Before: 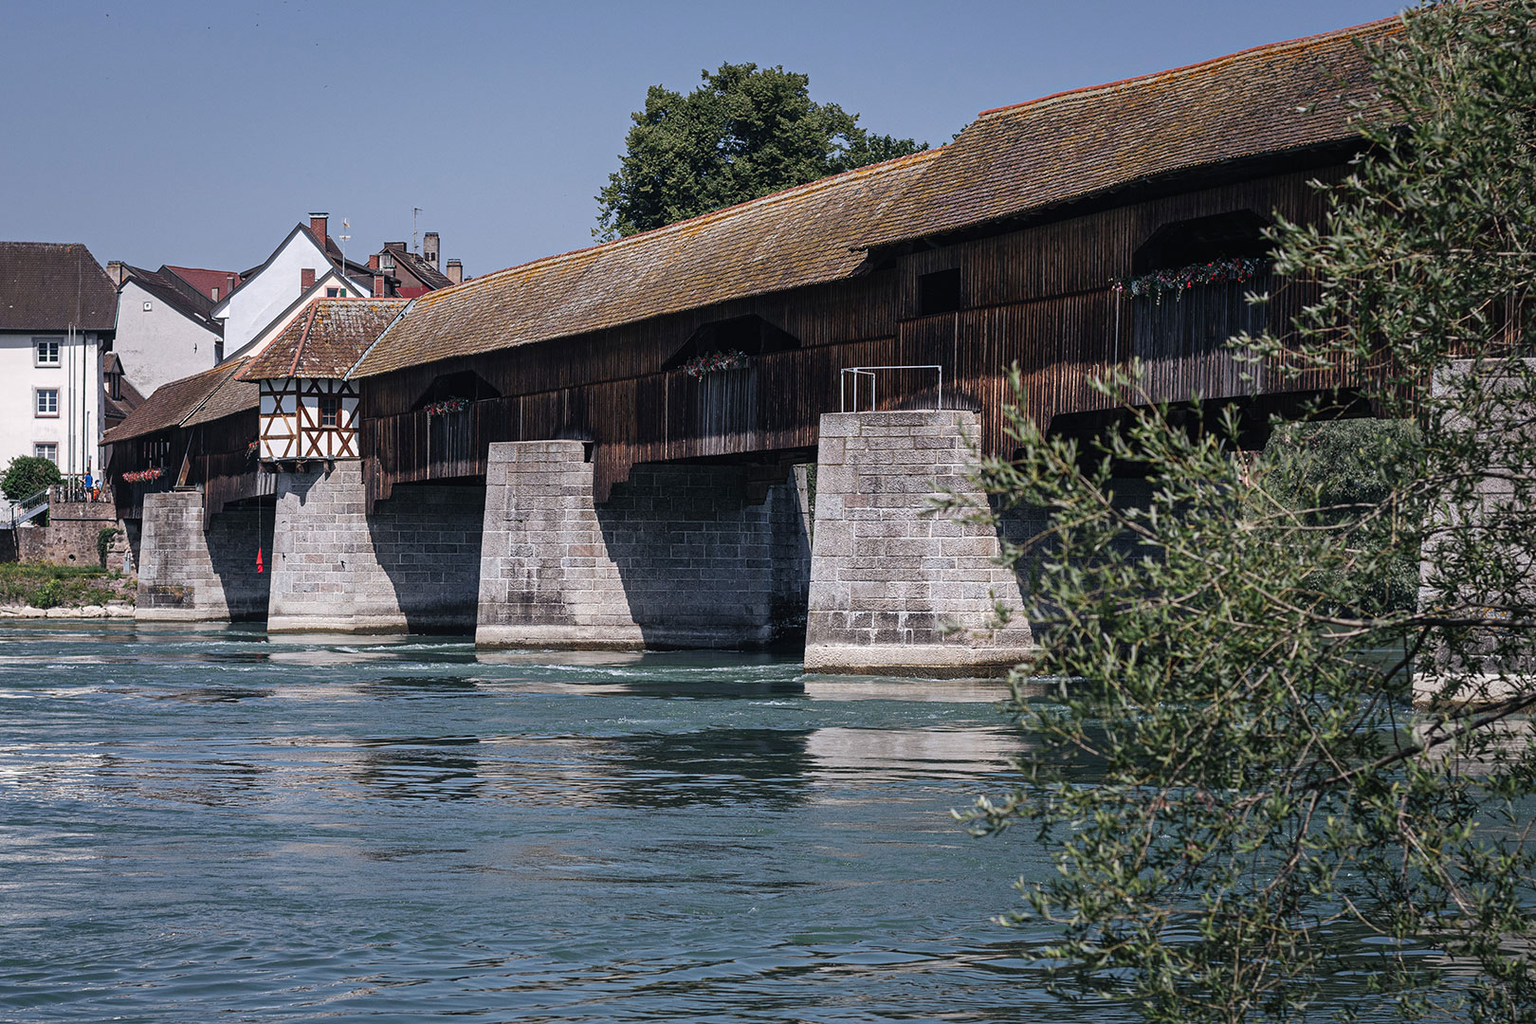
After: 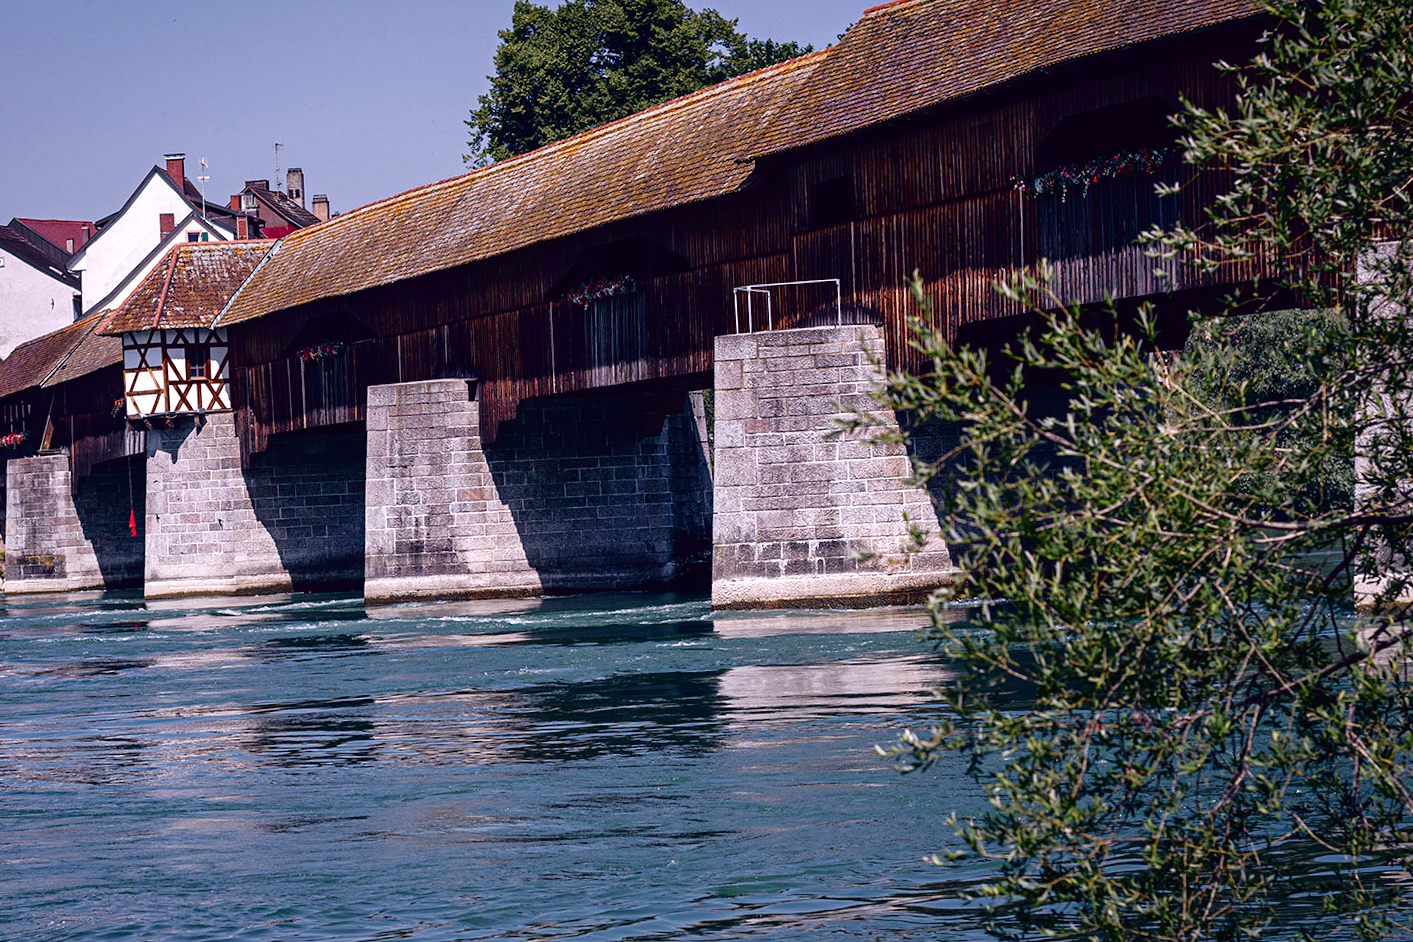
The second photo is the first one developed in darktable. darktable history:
tone curve: curves: ch0 [(0, 0) (0.126, 0.061) (0.362, 0.382) (0.498, 0.498) (0.706, 0.712) (1, 1)]; ch1 [(0, 0) (0.5, 0.522) (0.55, 0.586) (1, 1)]; ch2 [(0, 0) (0.44, 0.424) (0.5, 0.482) (0.537, 0.538) (1, 1)], color space Lab, independent channels, preserve colors none
color balance rgb: shadows lift › chroma 3.05%, shadows lift › hue 242.79°, perceptual saturation grading › global saturation 24.862%, perceptual saturation grading › highlights -50.738%, perceptual saturation grading › mid-tones 19.279%, perceptual saturation grading › shadows 61.694%, perceptual brilliance grading › global brilliance -18.241%, perceptual brilliance grading › highlights 28.878%
crop and rotate: angle 3.15°, left 5.671%, top 5.714%
